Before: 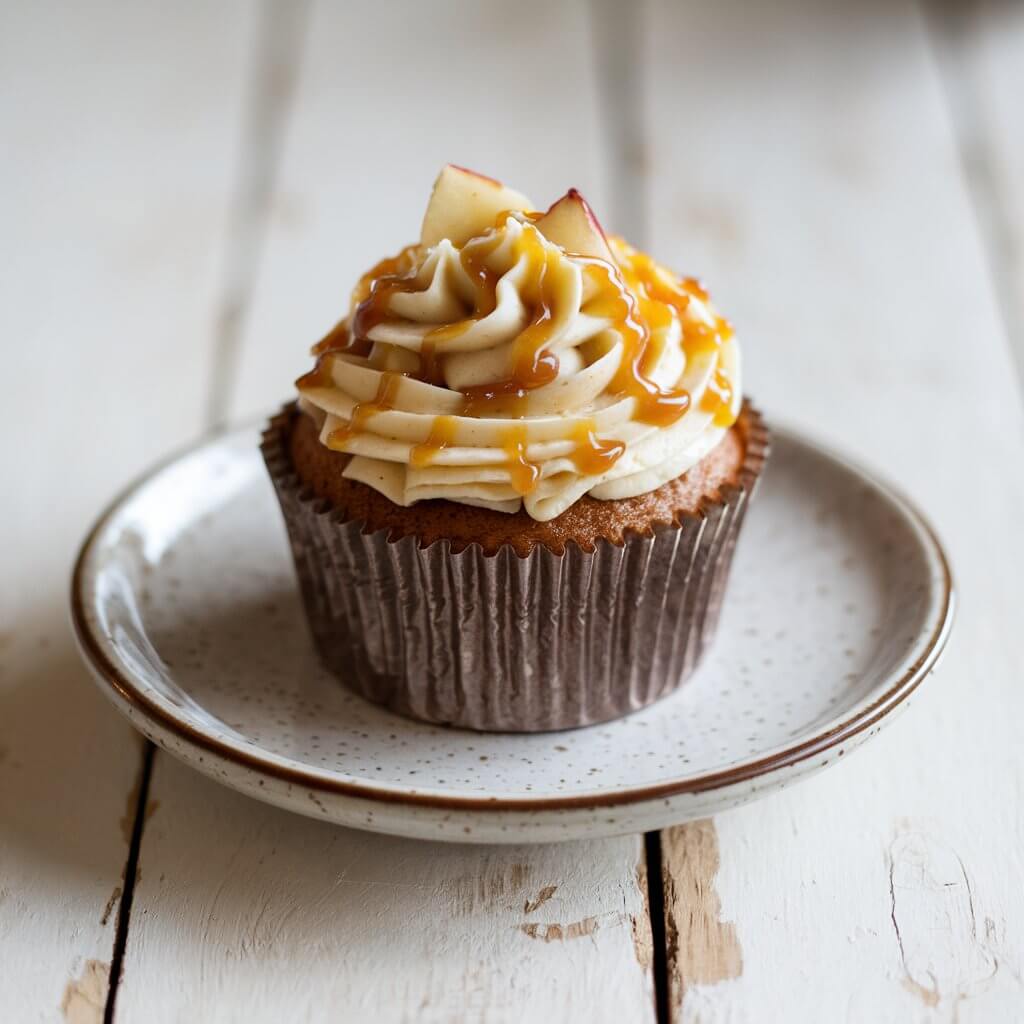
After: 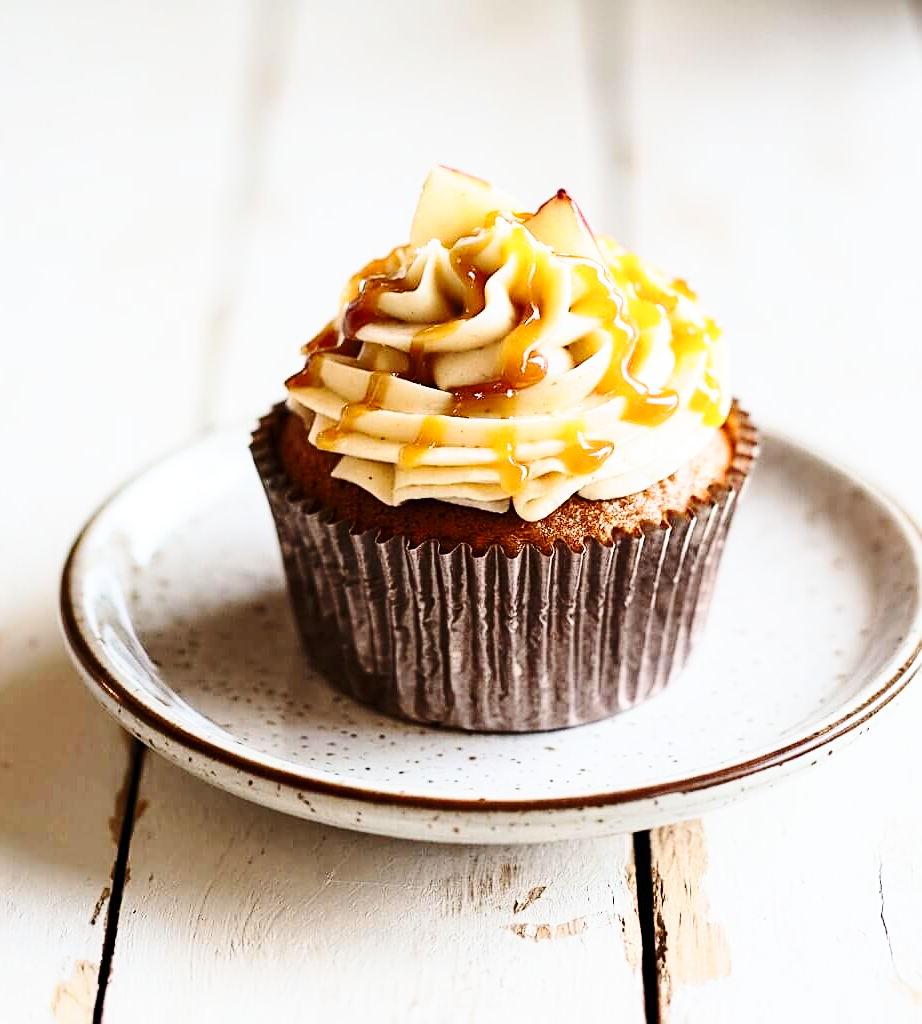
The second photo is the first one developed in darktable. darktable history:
base curve: curves: ch0 [(0, 0) (0.028, 0.03) (0.121, 0.232) (0.46, 0.748) (0.859, 0.968) (1, 1)], preserve colors none
crop and rotate: left 1.088%, right 8.807%
contrast brightness saturation: contrast 0.24, brightness 0.09
sharpen: amount 0.6
